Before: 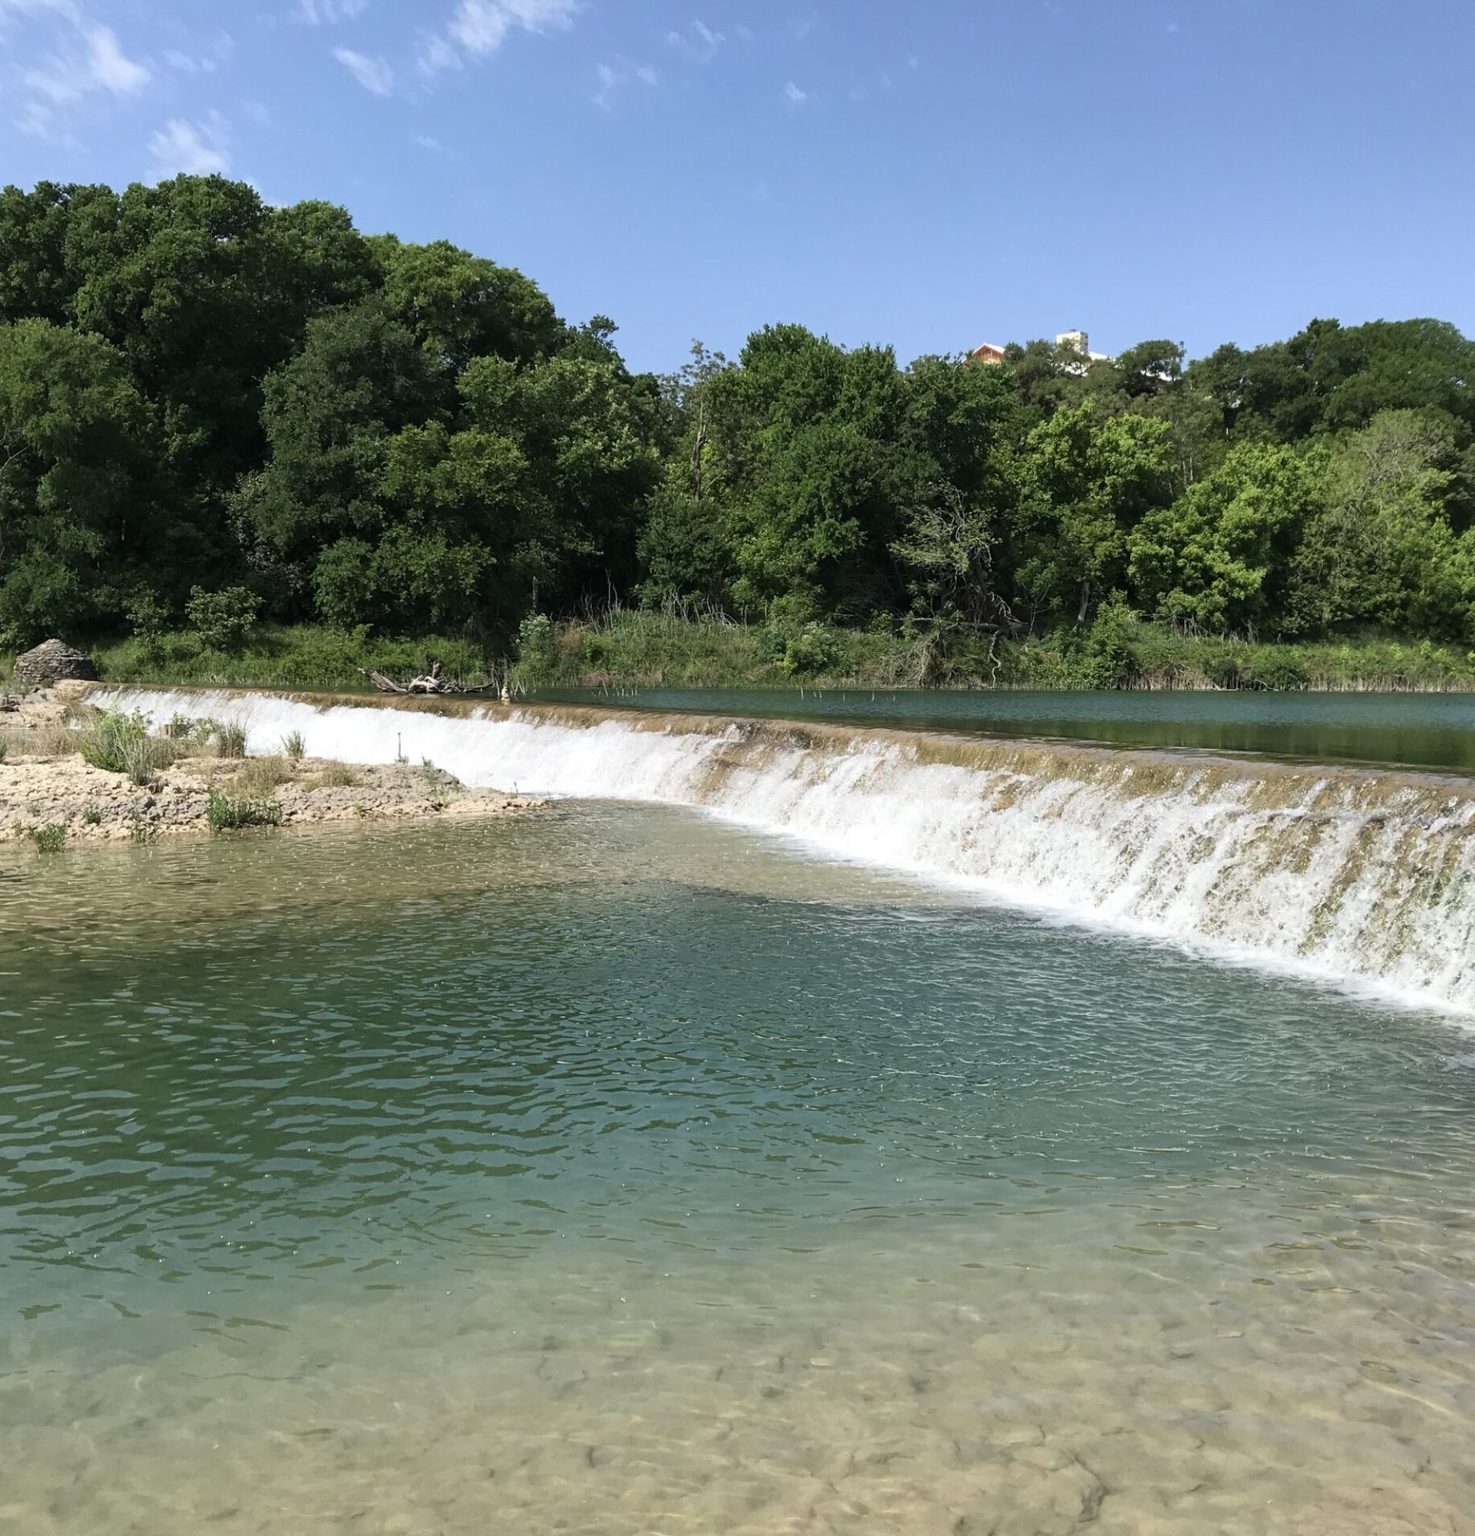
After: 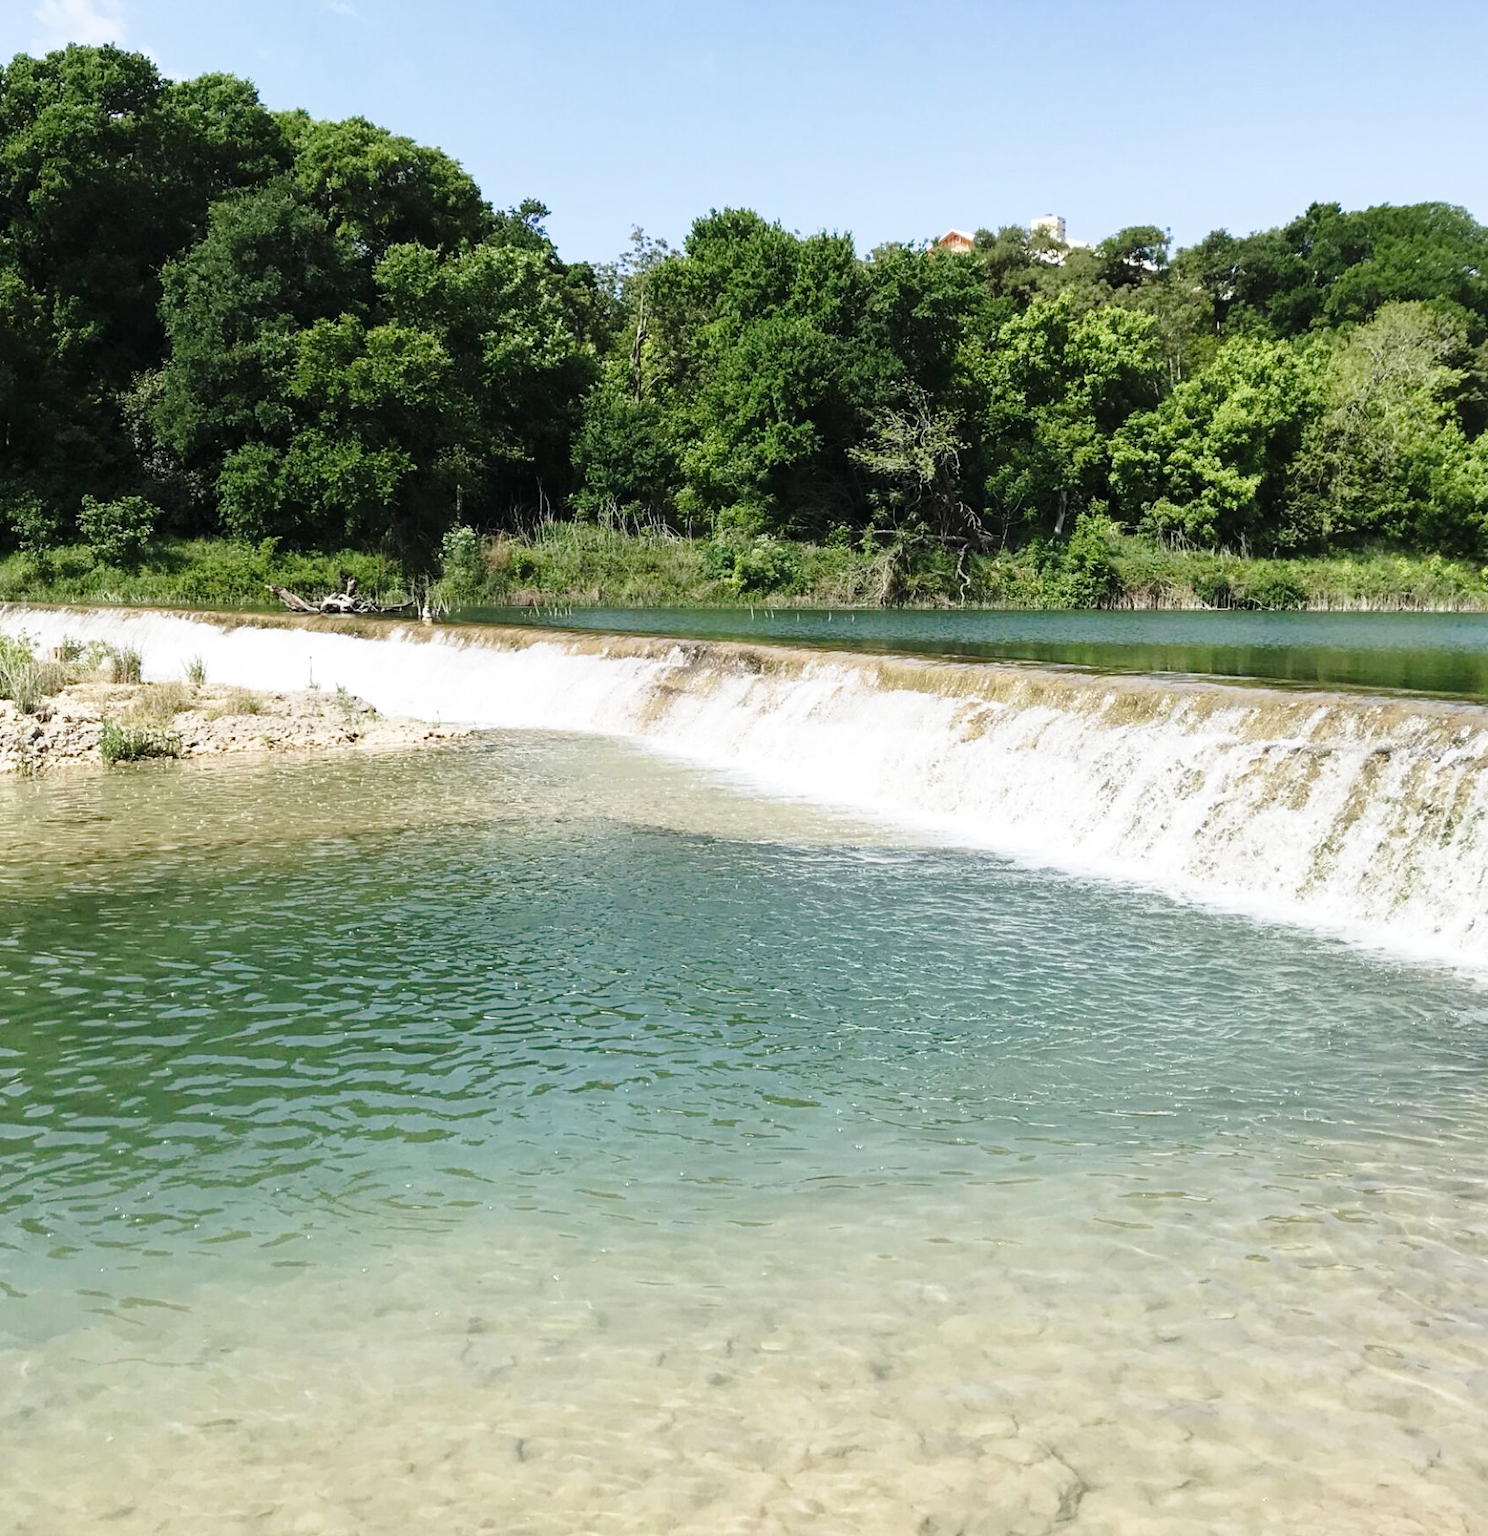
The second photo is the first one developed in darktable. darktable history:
crop and rotate: left 7.898%, top 8.773%
base curve: curves: ch0 [(0, 0) (0.028, 0.03) (0.121, 0.232) (0.46, 0.748) (0.859, 0.968) (1, 1)], exposure shift 0.01, preserve colors none
